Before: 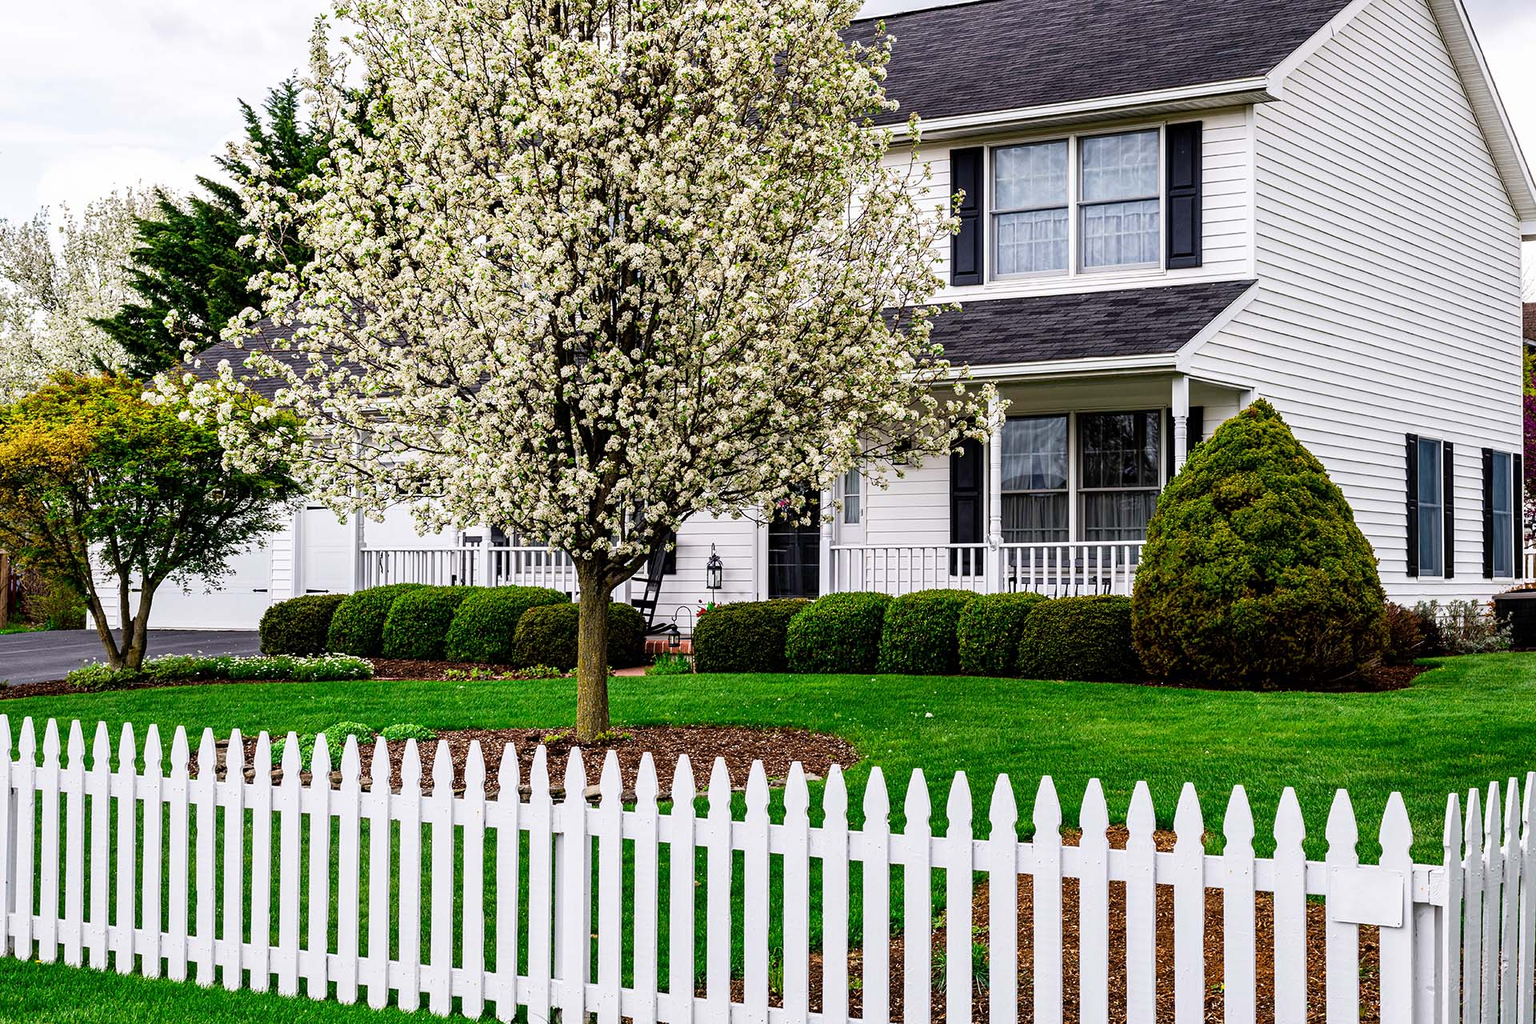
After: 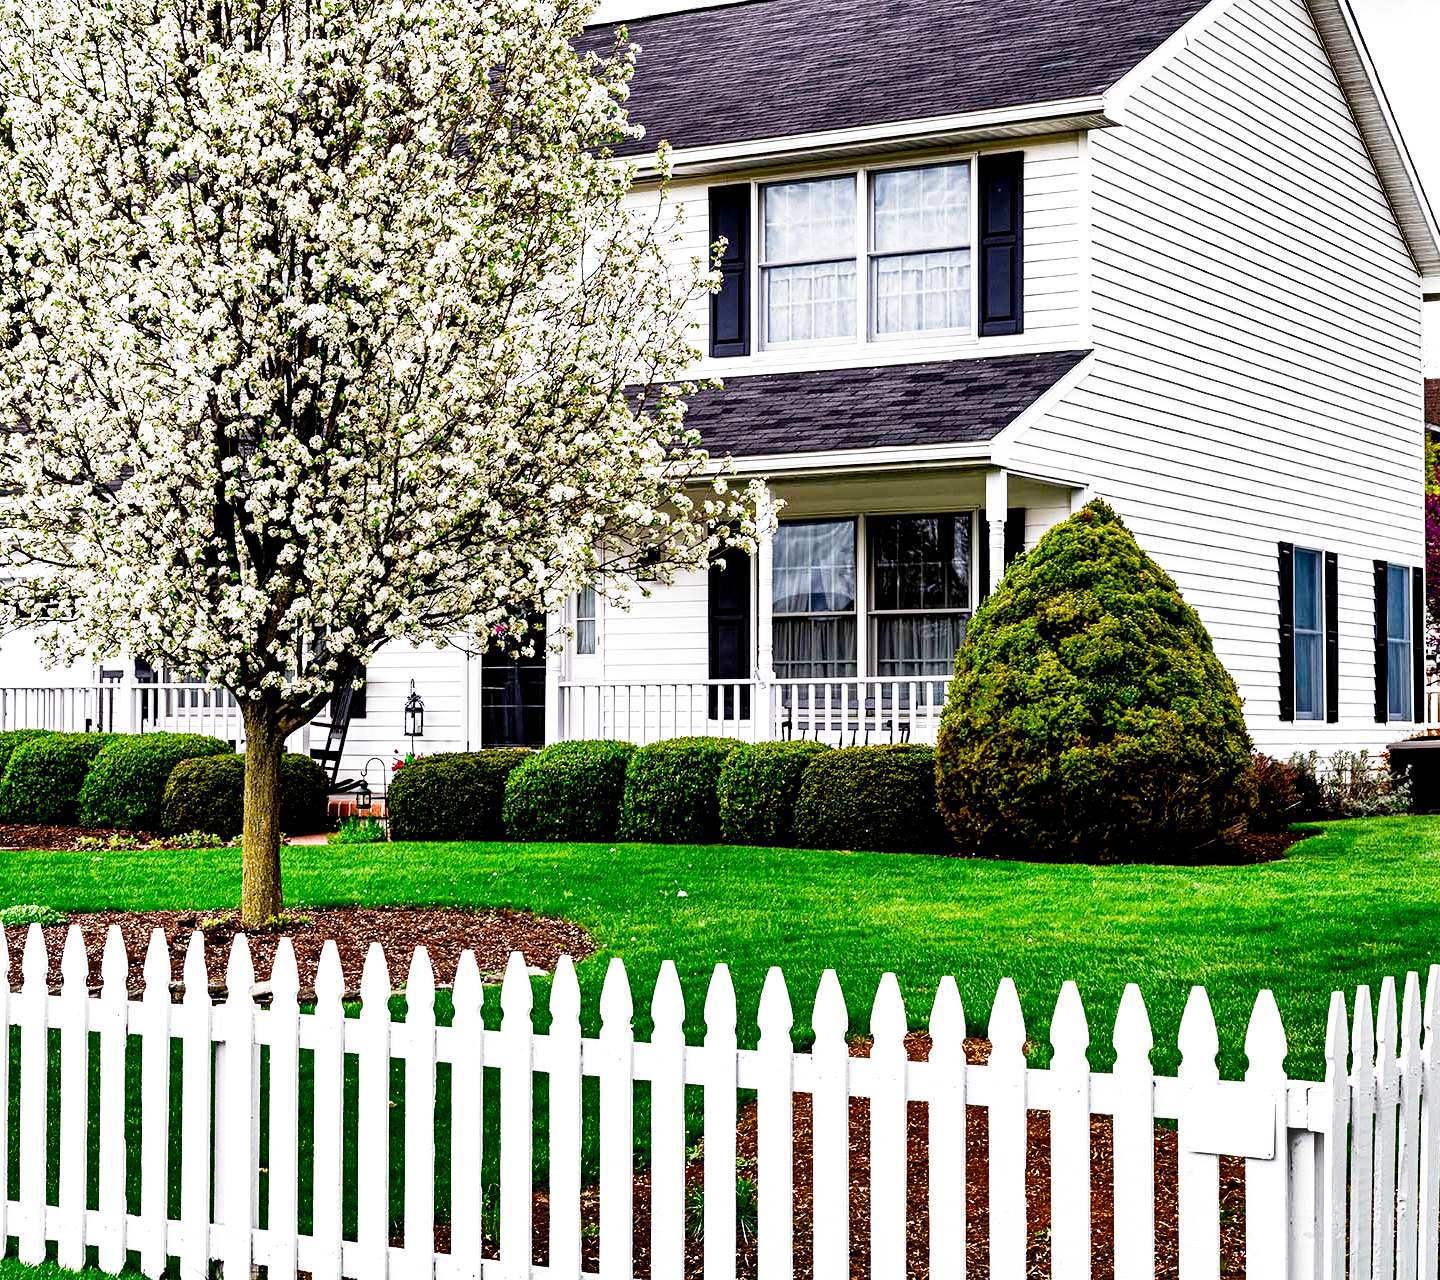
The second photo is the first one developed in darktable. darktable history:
tone equalizer: on, module defaults
filmic rgb: middle gray luminance 10.08%, black relative exposure -8.65 EV, white relative exposure 3.32 EV, target black luminance 0%, hardness 5.2, latitude 44.56%, contrast 1.305, highlights saturation mix 3.52%, shadows ↔ highlights balance 24.18%, add noise in highlights 0, preserve chrominance no, color science v3 (2019), use custom middle-gray values true, contrast in highlights soft
shadows and highlights: white point adjustment 0.145, highlights -70.96, soften with gaussian
crop and rotate: left 24.975%
